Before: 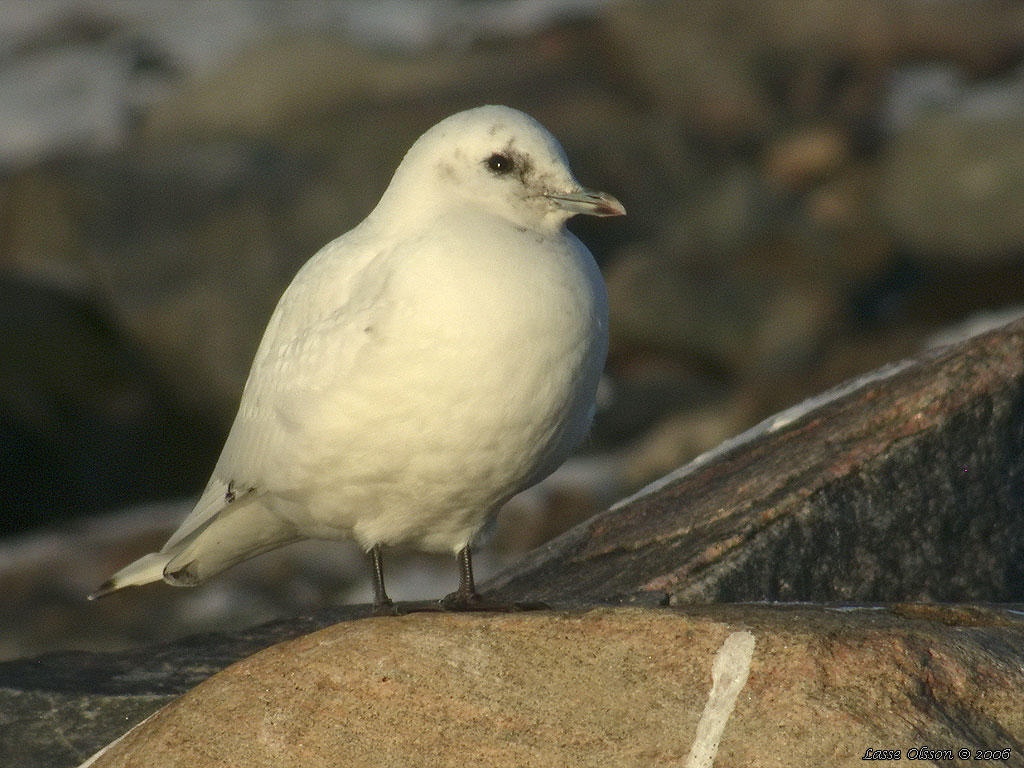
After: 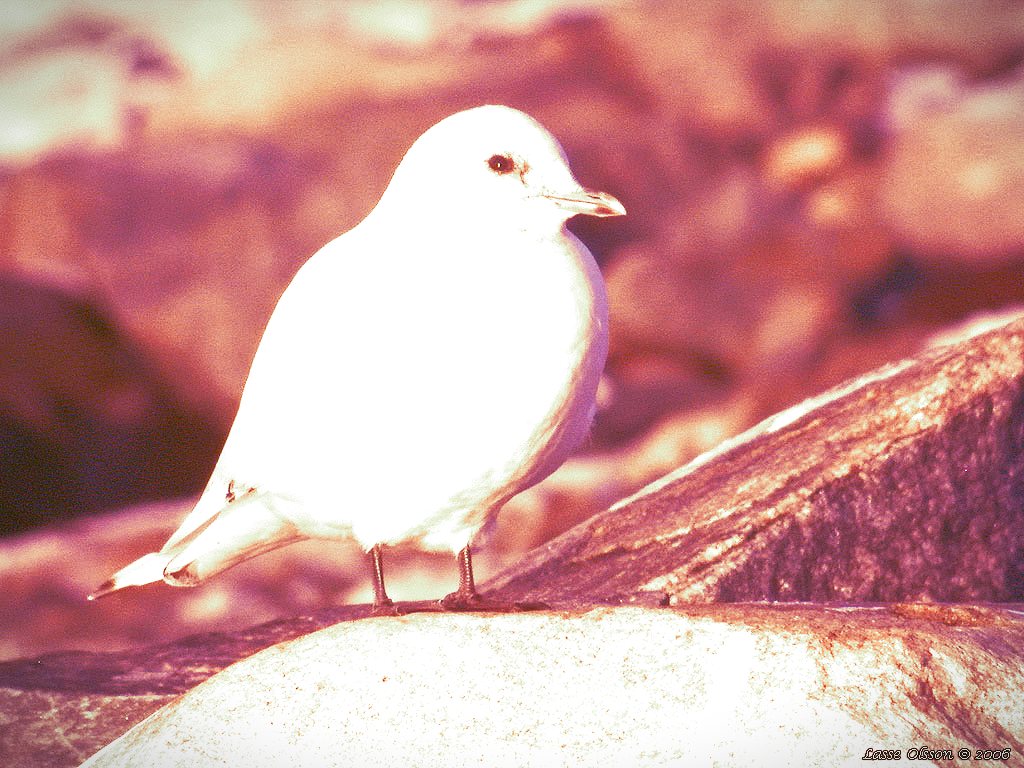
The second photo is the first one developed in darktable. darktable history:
local contrast: mode bilateral grid, contrast 100, coarseness 100, detail 91%, midtone range 0.2
color balance: lift [1.004, 1.002, 1.002, 0.998], gamma [1, 1.007, 1.002, 0.993], gain [1, 0.977, 1.013, 1.023], contrast -3.64%
color zones: curves: ch0 [(0, 0.5) (0.143, 0.5) (0.286, 0.5) (0.429, 0.5) (0.571, 0.5) (0.714, 0.476) (0.857, 0.5) (1, 0.5)]; ch2 [(0, 0.5) (0.143, 0.5) (0.286, 0.5) (0.429, 0.5) (0.571, 0.5) (0.714, 0.487) (0.857, 0.5) (1, 0.5)]
split-toning: shadows › hue 290.82°, shadows › saturation 0.34, highlights › saturation 0.38, balance 0, compress 50%
vignetting: fall-off start 100%, brightness -0.406, saturation -0.3, width/height ratio 1.324, dithering 8-bit output, unbound false
tone curve: curves: ch0 [(0, 0.047) (0.199, 0.263) (0.47, 0.555) (0.805, 0.839) (1, 0.962)], color space Lab, linked channels, preserve colors none
levels: levels [0, 0.474, 0.947]
white balance: red 2.405, blue 1.709
